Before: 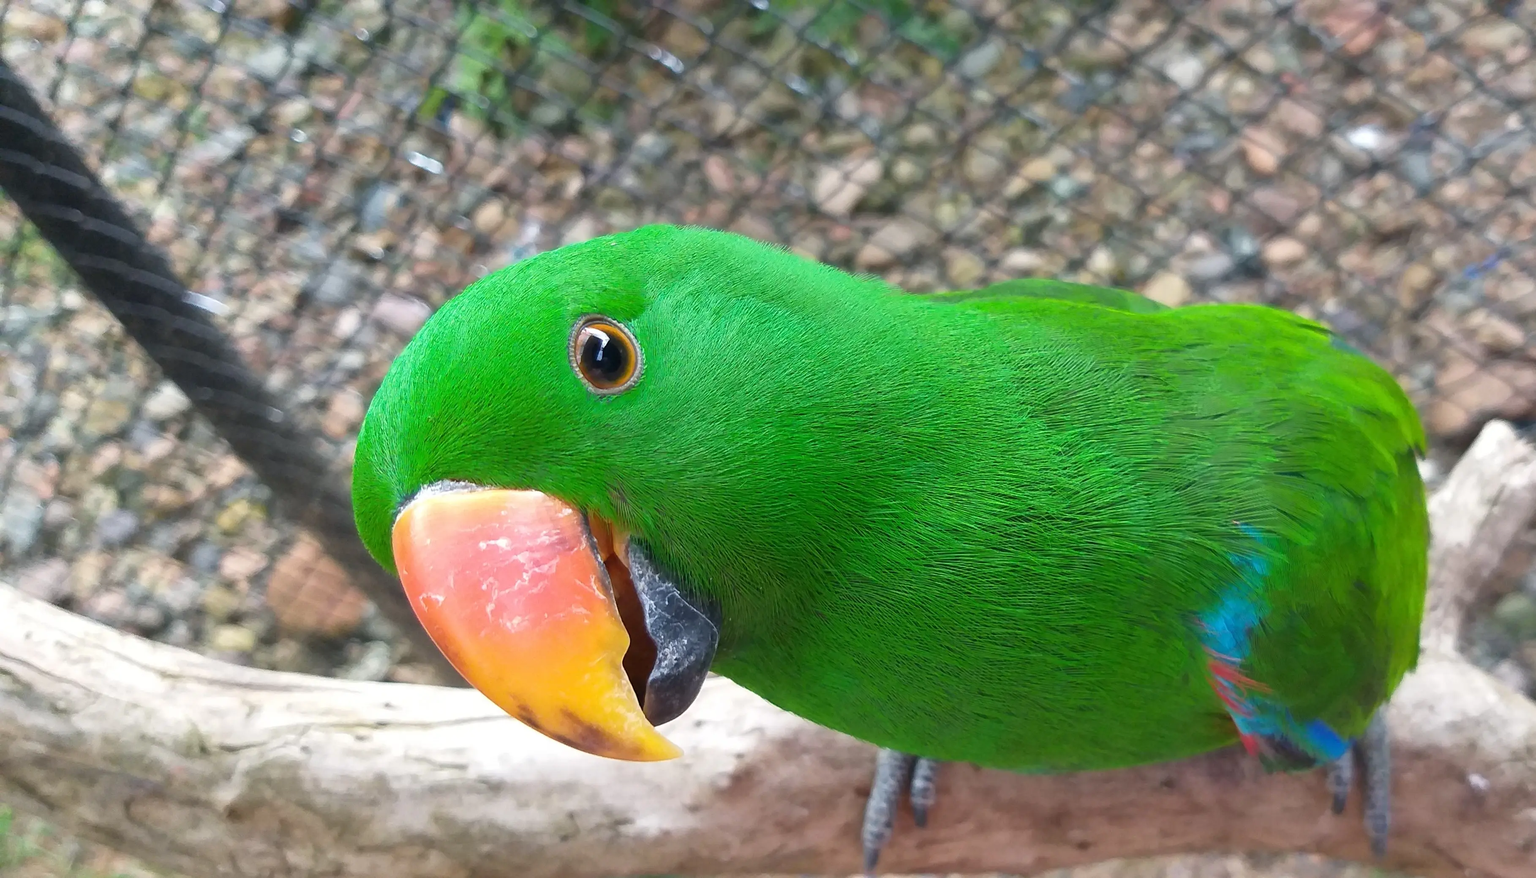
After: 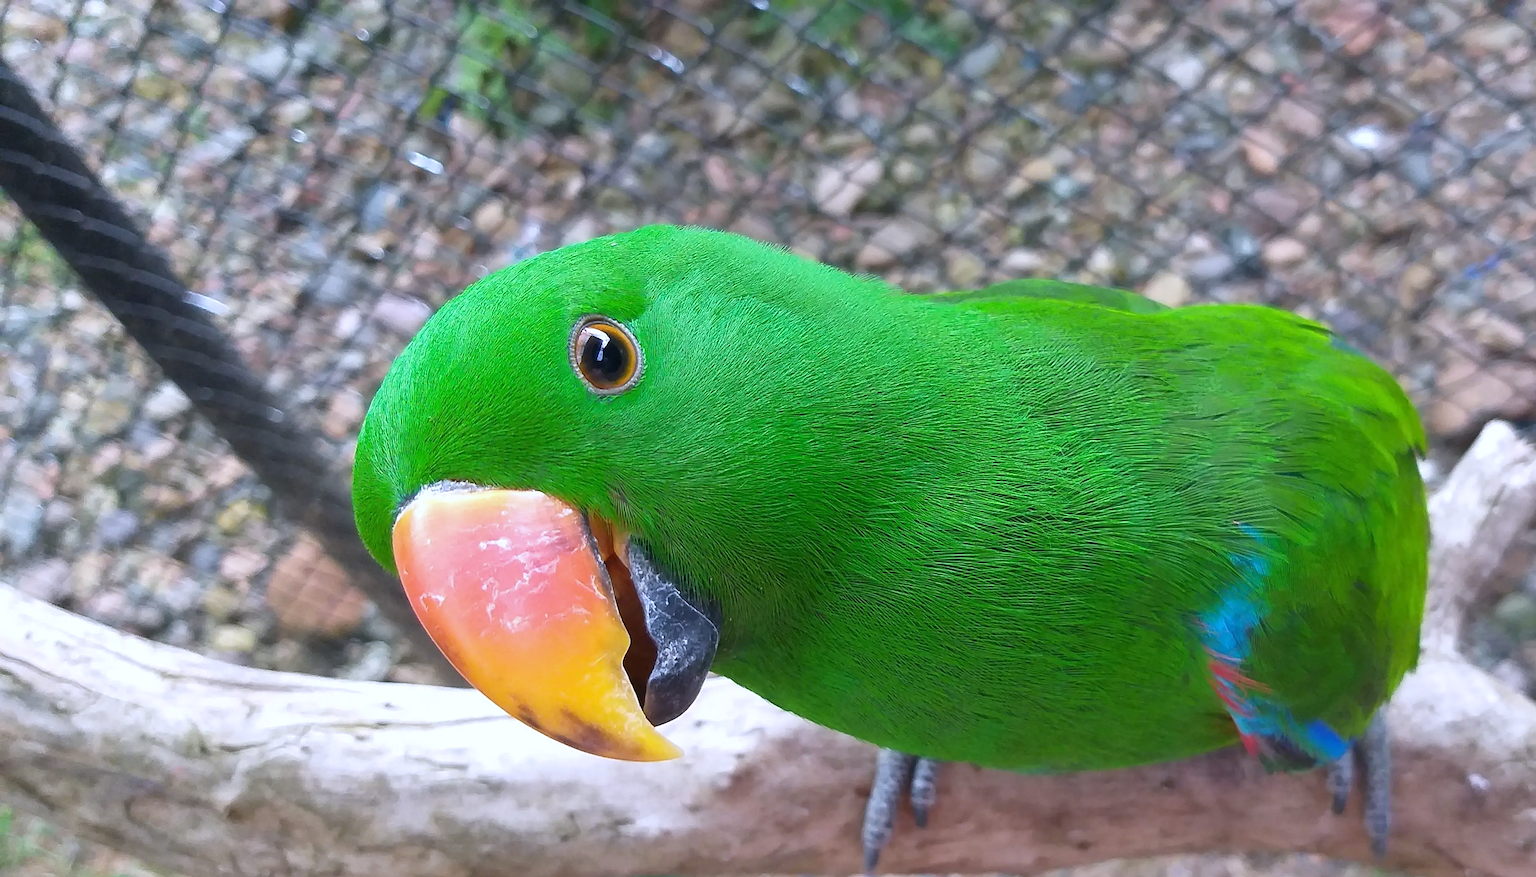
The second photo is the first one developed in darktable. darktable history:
sharpen: on, module defaults
white balance: red 0.967, blue 1.119, emerald 0.756
